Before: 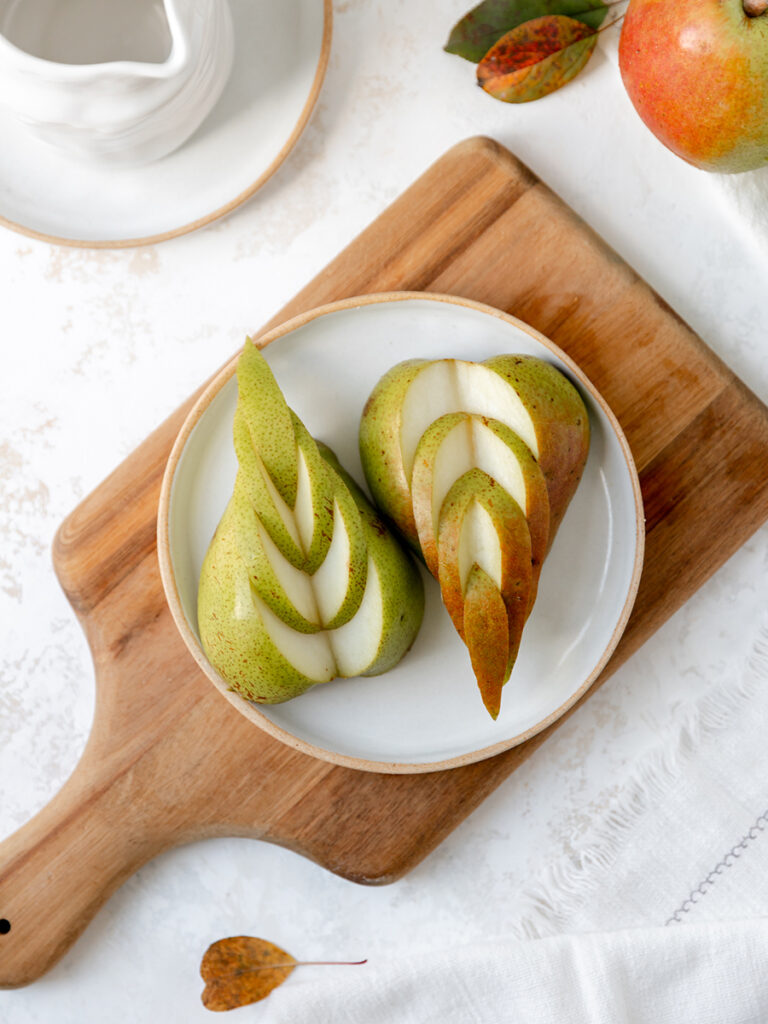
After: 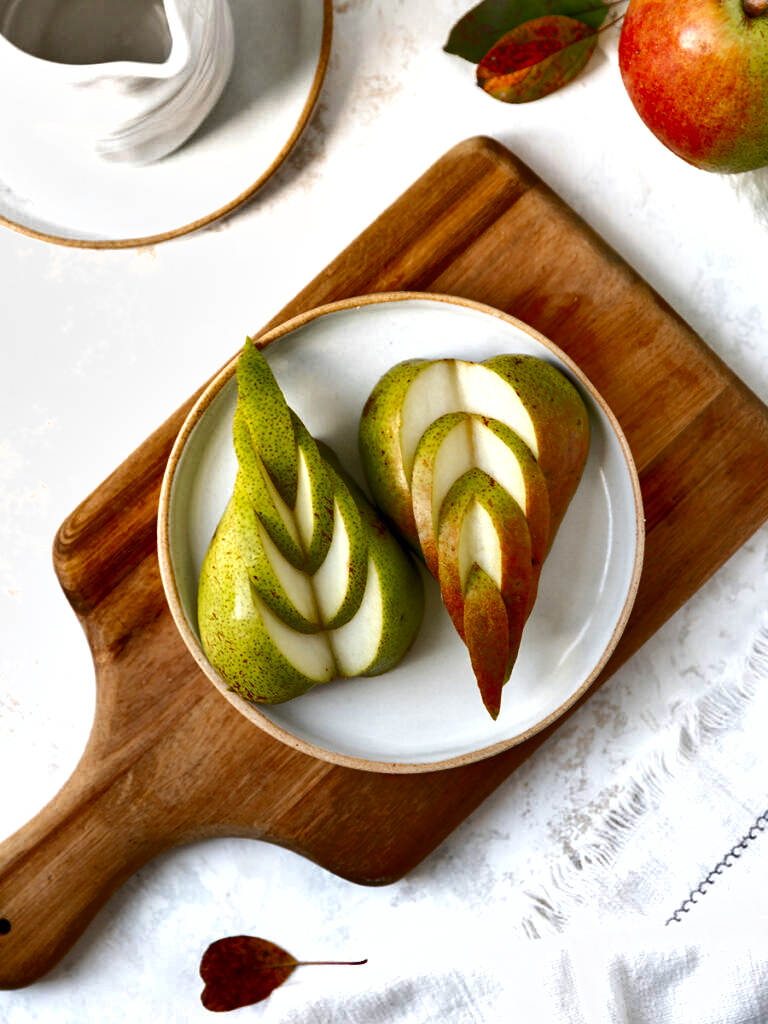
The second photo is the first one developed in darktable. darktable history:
exposure: exposure 0.737 EV, compensate highlight preservation false
shadows and highlights: shadows 79.62, white point adjustment -8.93, highlights -61.49, soften with gaussian
